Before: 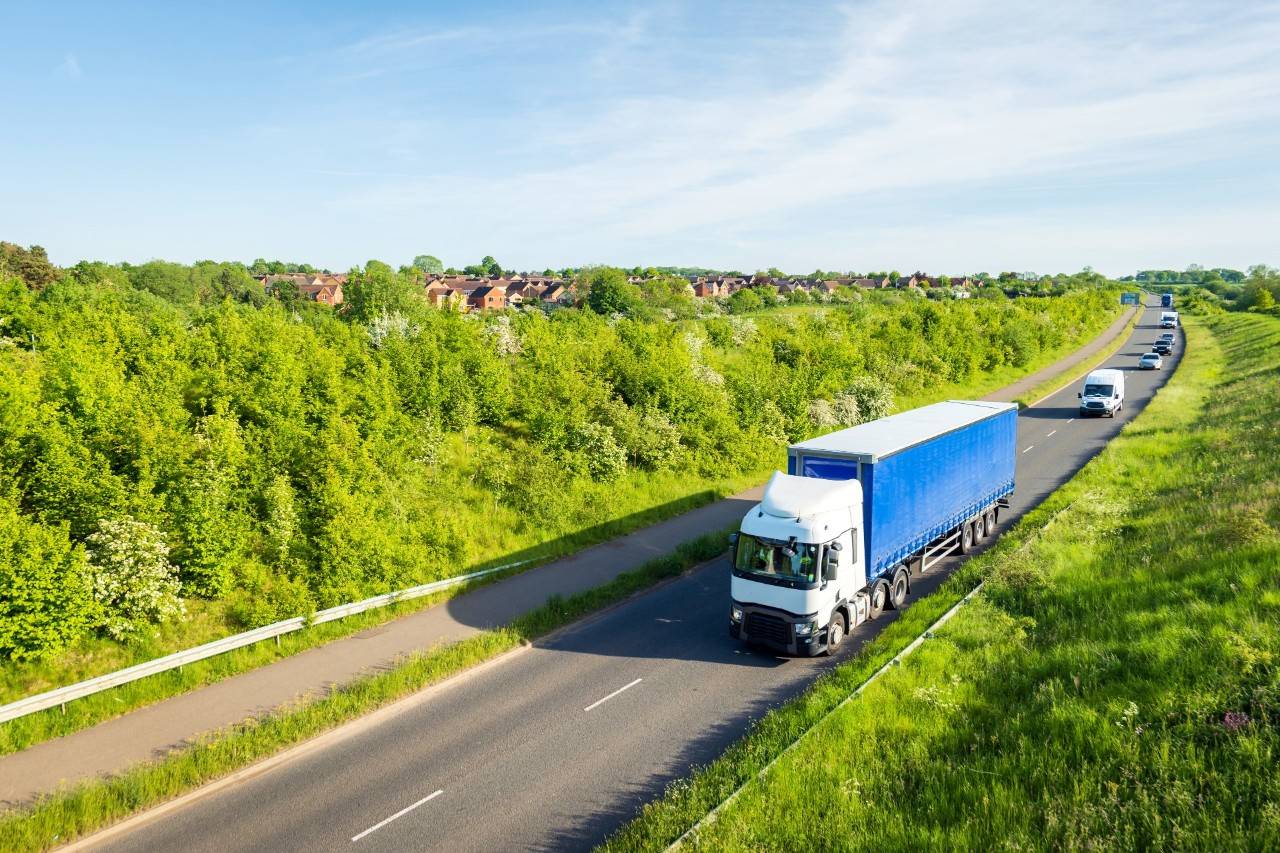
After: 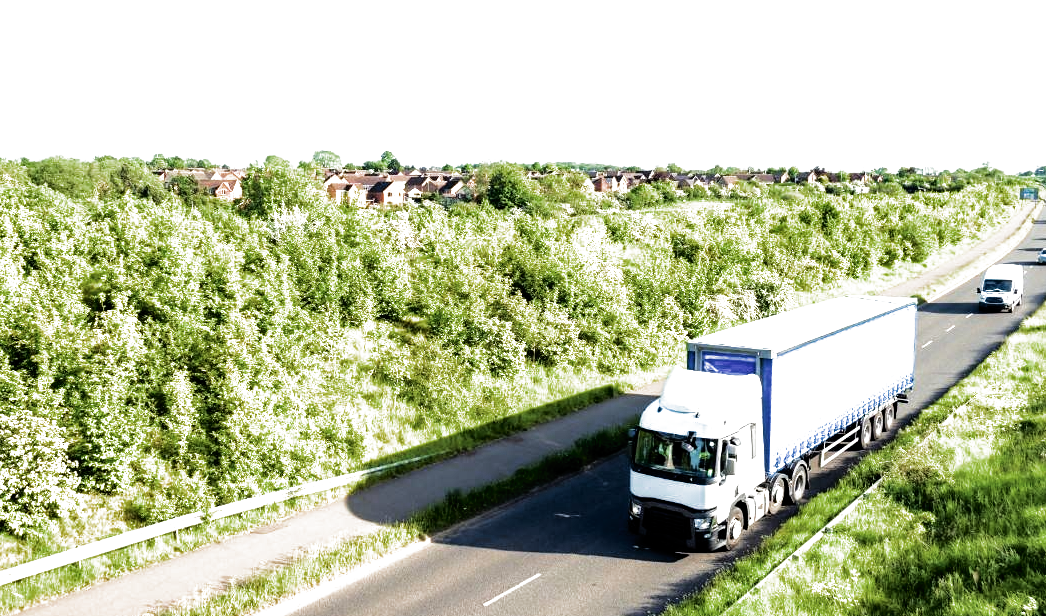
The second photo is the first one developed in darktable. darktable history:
crop: left 7.913%, top 12.337%, right 10.314%, bottom 15.408%
tone curve: curves: ch0 [(0, 0) (0.003, 0.006) (0.011, 0.014) (0.025, 0.024) (0.044, 0.035) (0.069, 0.046) (0.1, 0.074) (0.136, 0.115) (0.177, 0.161) (0.224, 0.226) (0.277, 0.293) (0.335, 0.364) (0.399, 0.441) (0.468, 0.52) (0.543, 0.58) (0.623, 0.657) (0.709, 0.72) (0.801, 0.794) (0.898, 0.883) (1, 1)], color space Lab, independent channels, preserve colors none
shadows and highlights: shadows 74.82, highlights -23.6, soften with gaussian
filmic rgb: black relative exposure -8.23 EV, white relative exposure 2.2 EV, target white luminance 99.885%, hardness 7.19, latitude 74.36%, contrast 1.316, highlights saturation mix -2.06%, shadows ↔ highlights balance 30.72%, color science v4 (2020)
tone equalizer: -8 EV -0.449 EV, -7 EV -0.408 EV, -6 EV -0.369 EV, -5 EV -0.236 EV, -3 EV 0.198 EV, -2 EV 0.313 EV, -1 EV 0.405 EV, +0 EV 0.441 EV, smoothing 1
